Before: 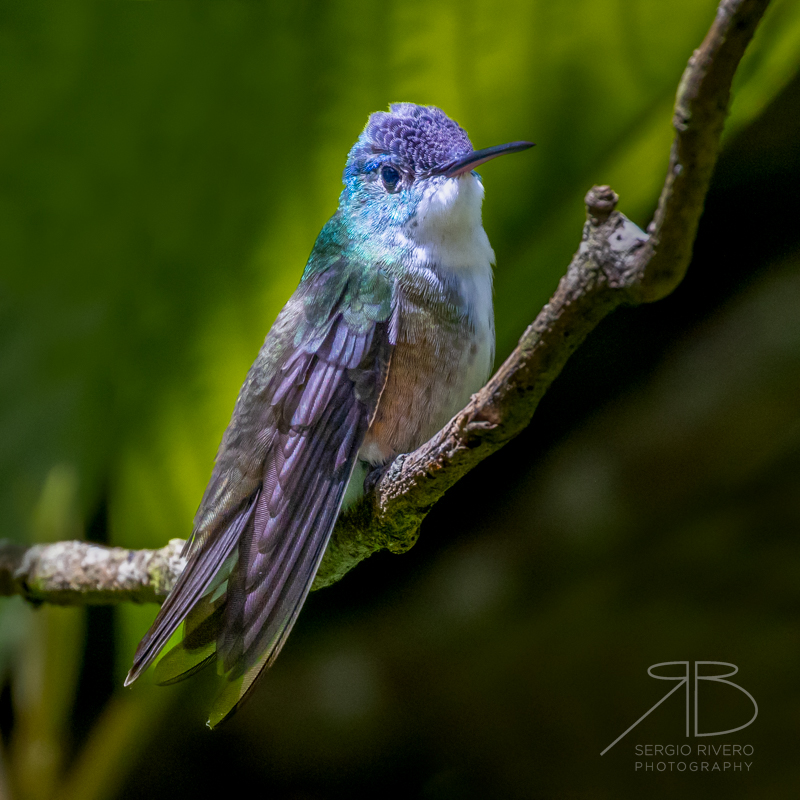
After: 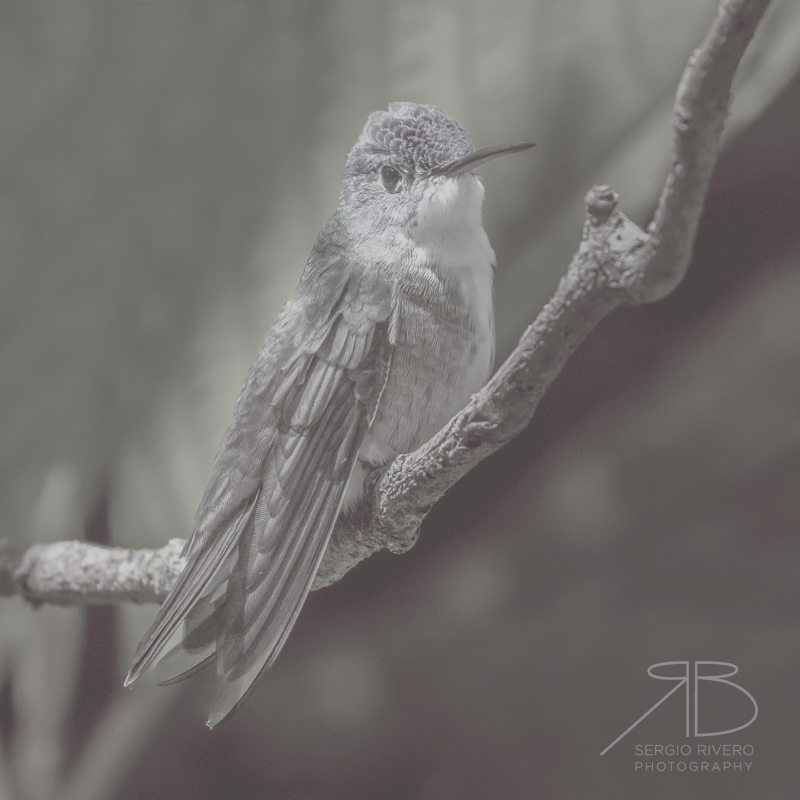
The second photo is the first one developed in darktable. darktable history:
contrast brightness saturation: contrast -0.32, brightness 0.75, saturation -0.78
tone equalizer: on, module defaults
color balance rgb: shadows lift › luminance 1%, shadows lift › chroma 0.2%, shadows lift › hue 20°, power › luminance 1%, power › chroma 0.4%, power › hue 34°, highlights gain › luminance 0.8%, highlights gain › chroma 0.4%, highlights gain › hue 44°, global offset › chroma 0.4%, global offset › hue 34°, white fulcrum 0.08 EV, linear chroma grading › shadows -7%, linear chroma grading › highlights -7%, linear chroma grading › global chroma -10%, linear chroma grading › mid-tones -8%, perceptual saturation grading › global saturation -28%, perceptual saturation grading › highlights -20%, perceptual saturation grading › mid-tones -24%, perceptual saturation grading › shadows -24%, perceptual brilliance grading › global brilliance -1%, perceptual brilliance grading › highlights -1%, perceptual brilliance grading › mid-tones -1%, perceptual brilliance grading › shadows -1%, global vibrance -17%, contrast -6%
levels: levels [0, 0.618, 1]
